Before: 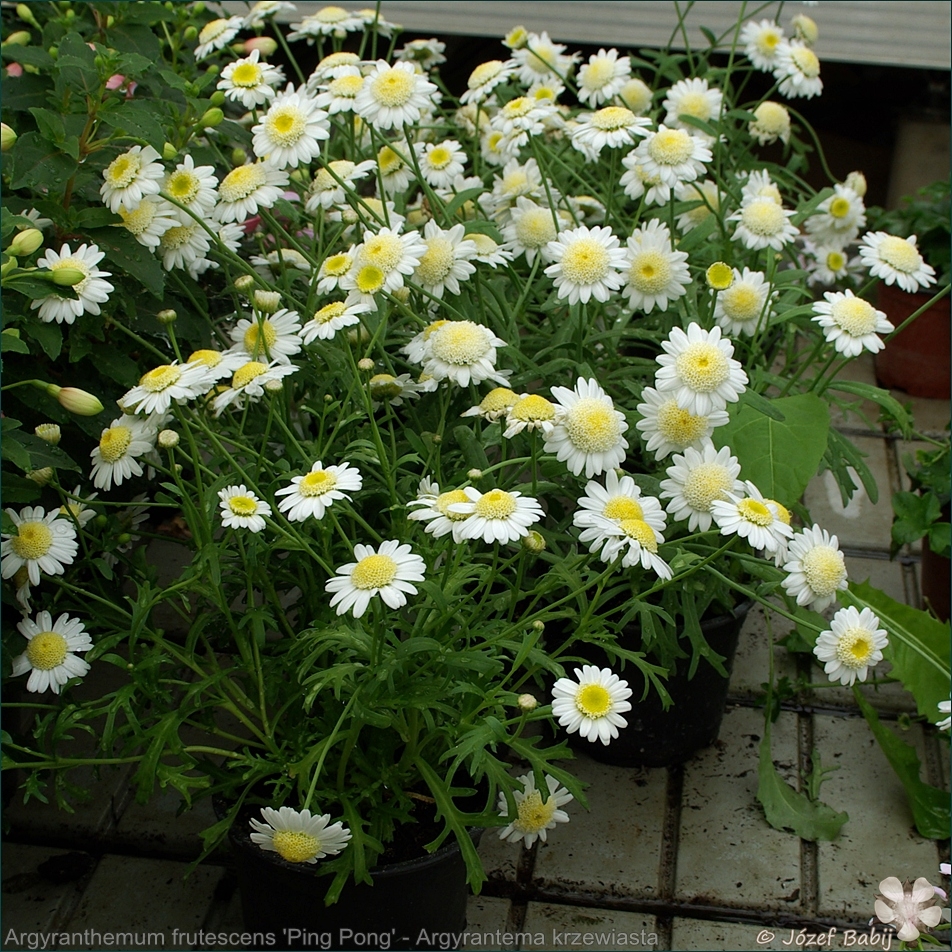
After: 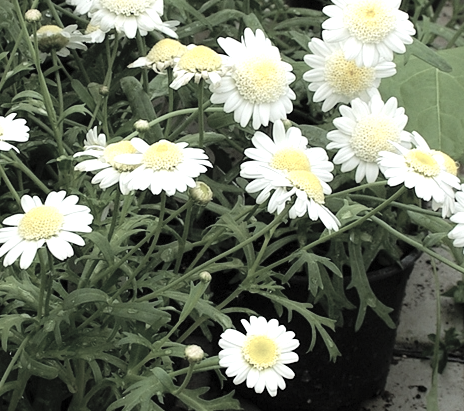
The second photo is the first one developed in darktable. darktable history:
crop: left 35.015%, top 36.724%, right 14.973%, bottom 20.032%
contrast brightness saturation: brightness 0.185, saturation -0.52
tone equalizer: -8 EV -0.711 EV, -7 EV -0.672 EV, -6 EV -0.6 EV, -5 EV -0.418 EV, -3 EV 0.381 EV, -2 EV 0.6 EV, -1 EV 0.689 EV, +0 EV 0.734 EV
